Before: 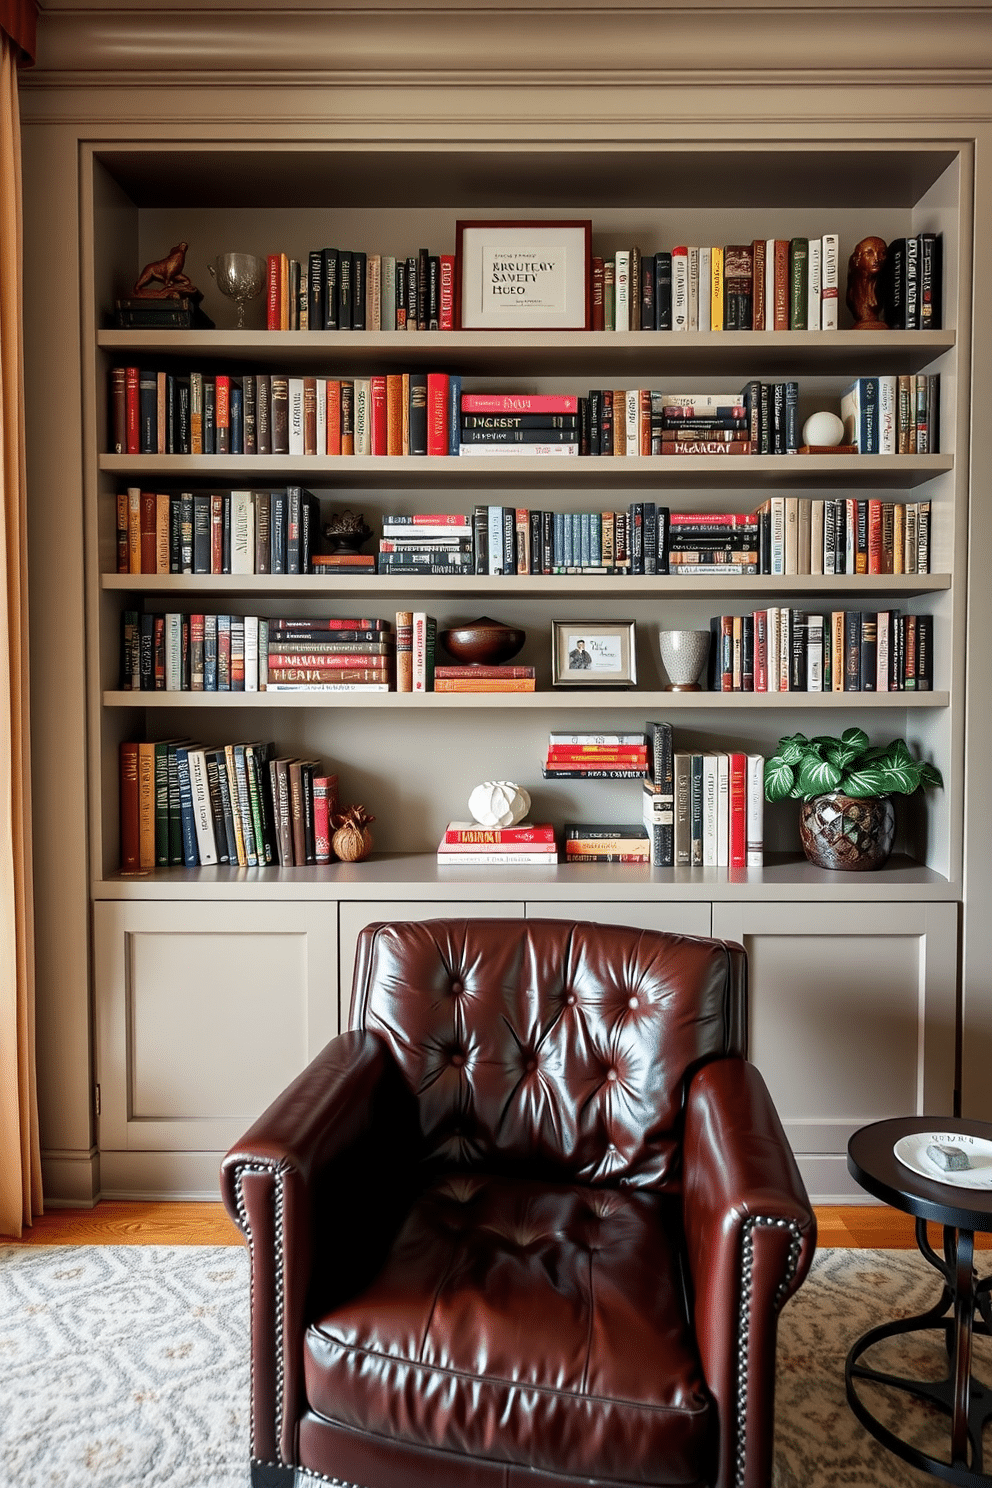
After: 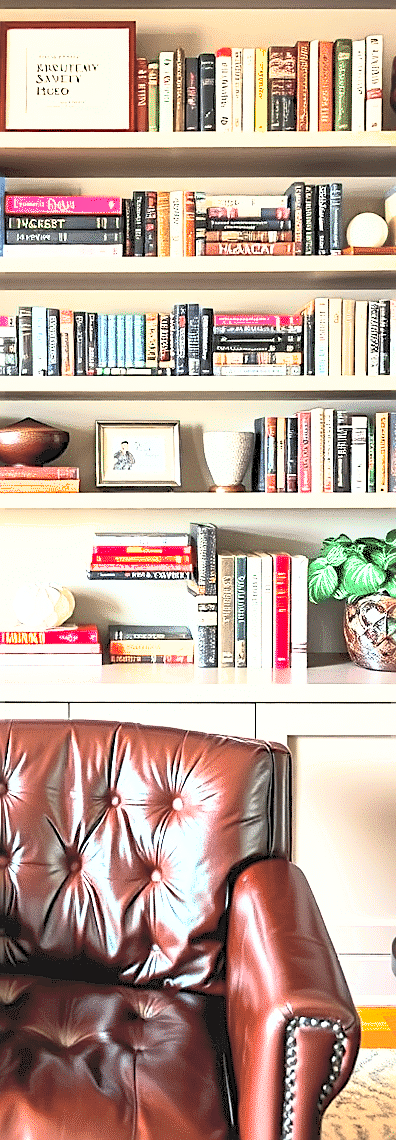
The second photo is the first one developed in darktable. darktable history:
exposure: black level correction 0, exposure 1.667 EV, compensate highlight preservation false
contrast brightness saturation: contrast 0.381, brightness 0.523
shadows and highlights: on, module defaults
crop: left 46.012%, top 13.412%, right 14%, bottom 9.969%
sharpen: on, module defaults
